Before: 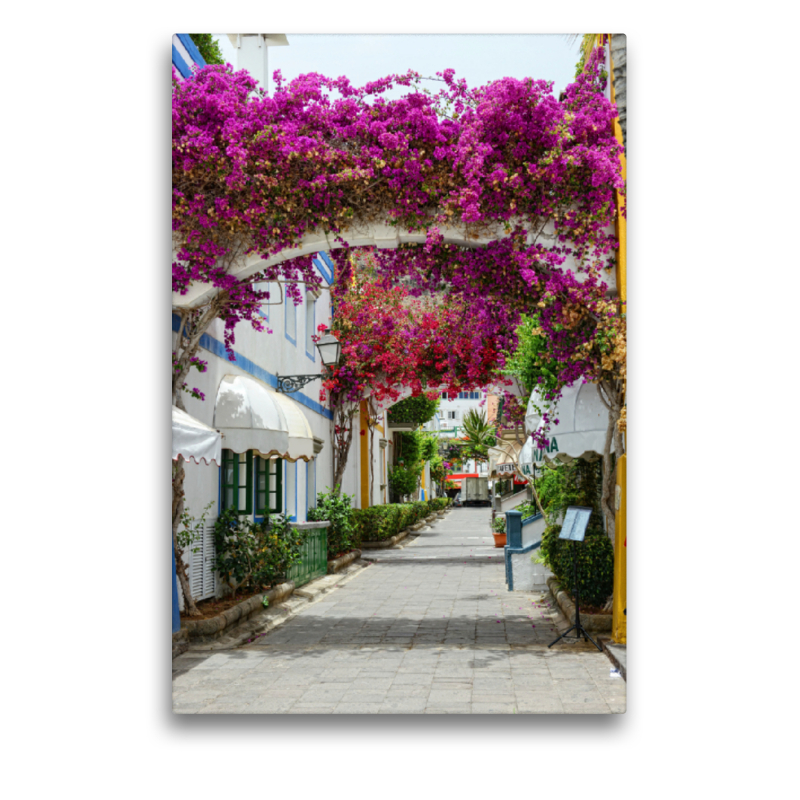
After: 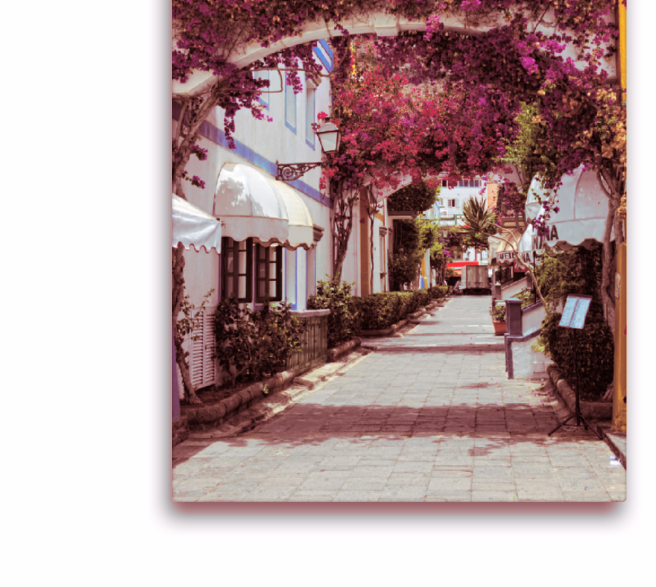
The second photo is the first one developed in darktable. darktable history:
crop: top 26.531%, right 17.959%
color correction: highlights a* 3.22, highlights b* 1.93, saturation 1.19
split-toning: highlights › saturation 0, balance -61.83
white balance: red 0.982, blue 1.018
